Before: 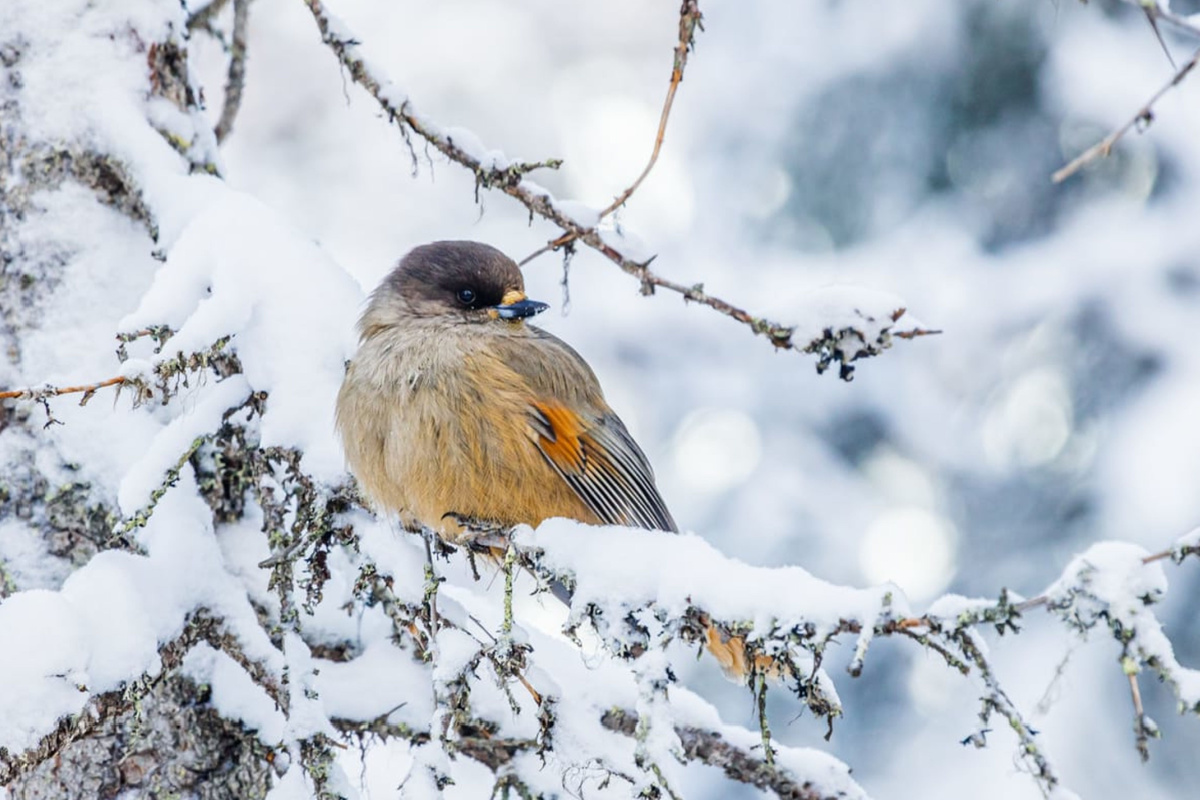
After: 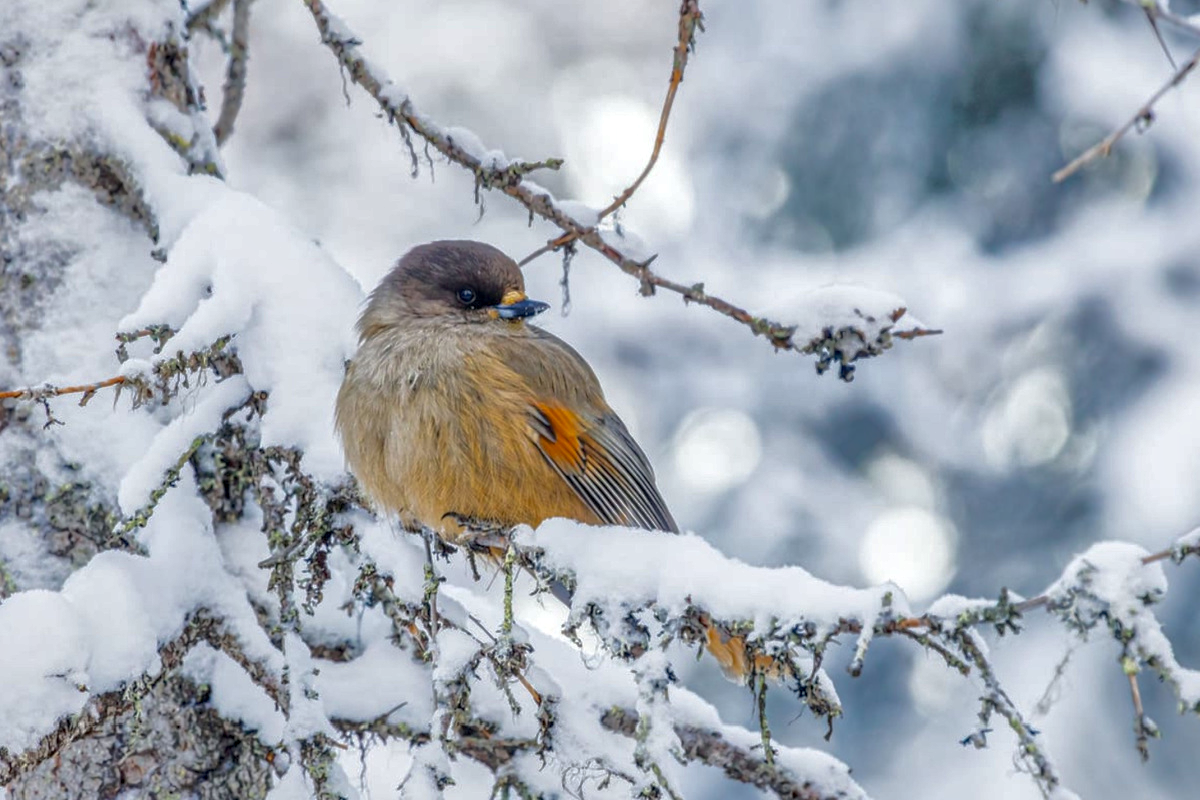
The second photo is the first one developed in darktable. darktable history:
shadows and highlights: highlights -60
local contrast: on, module defaults
vibrance: on, module defaults
